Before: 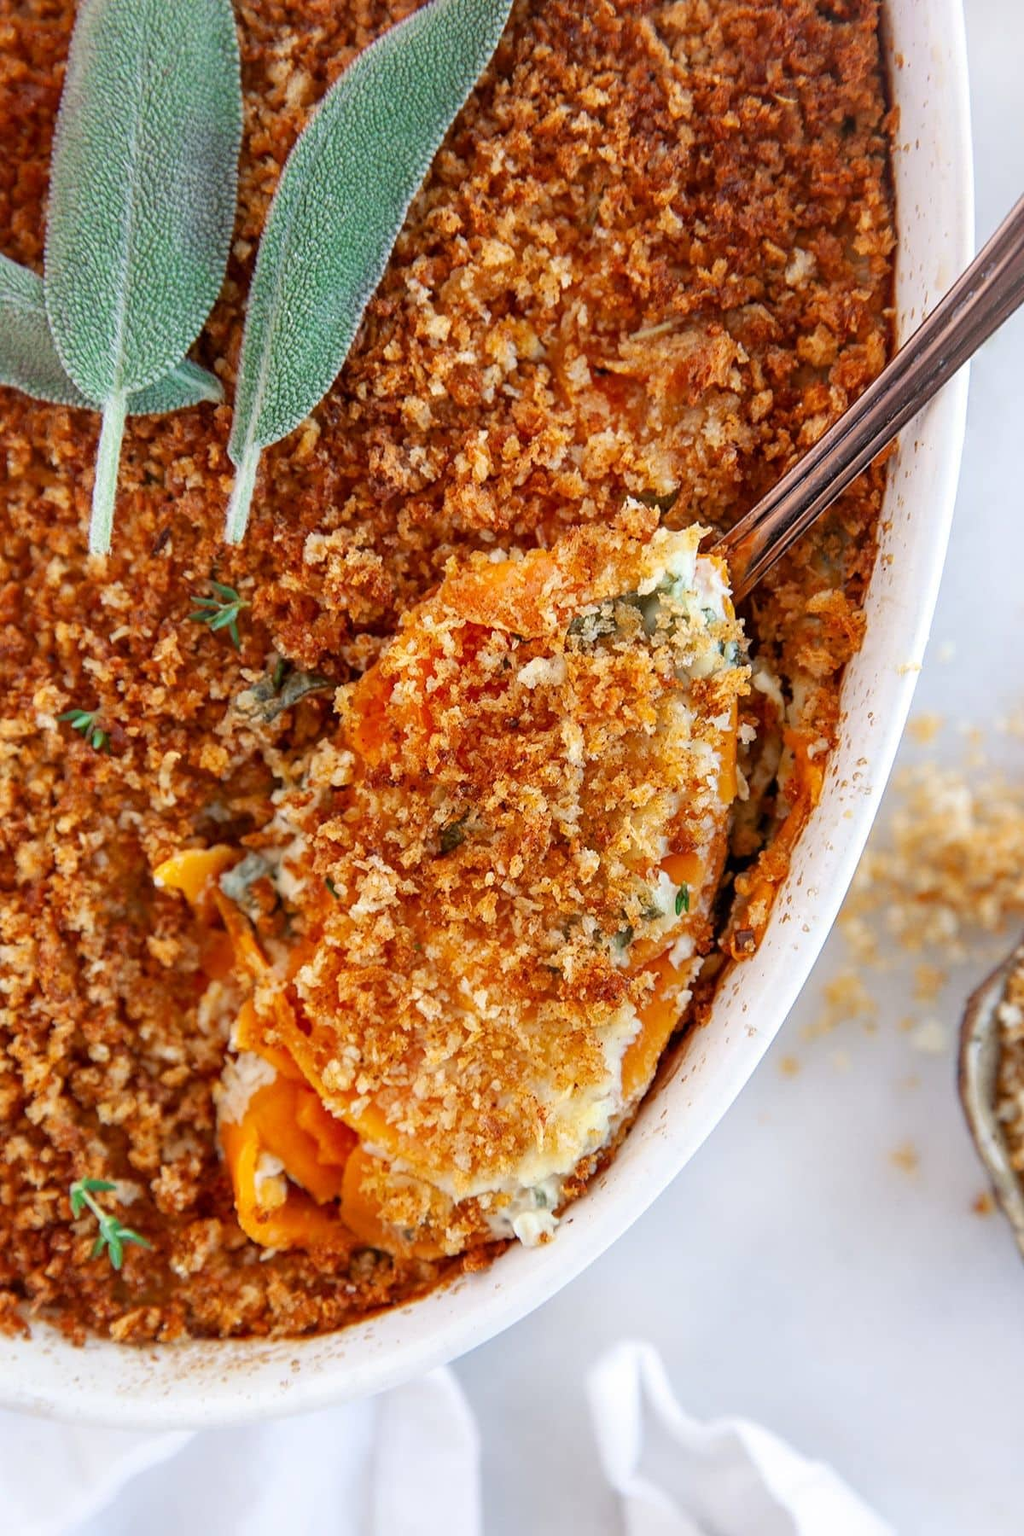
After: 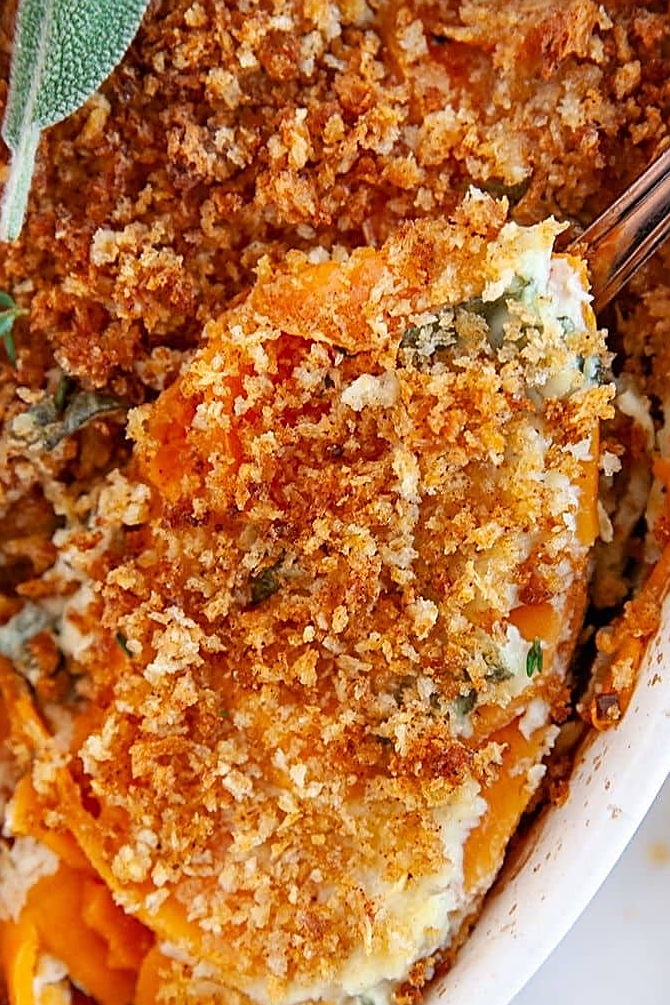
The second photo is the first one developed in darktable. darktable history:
sharpen: on, module defaults
crop and rotate: left 22.13%, top 22.054%, right 22.026%, bottom 22.102%
